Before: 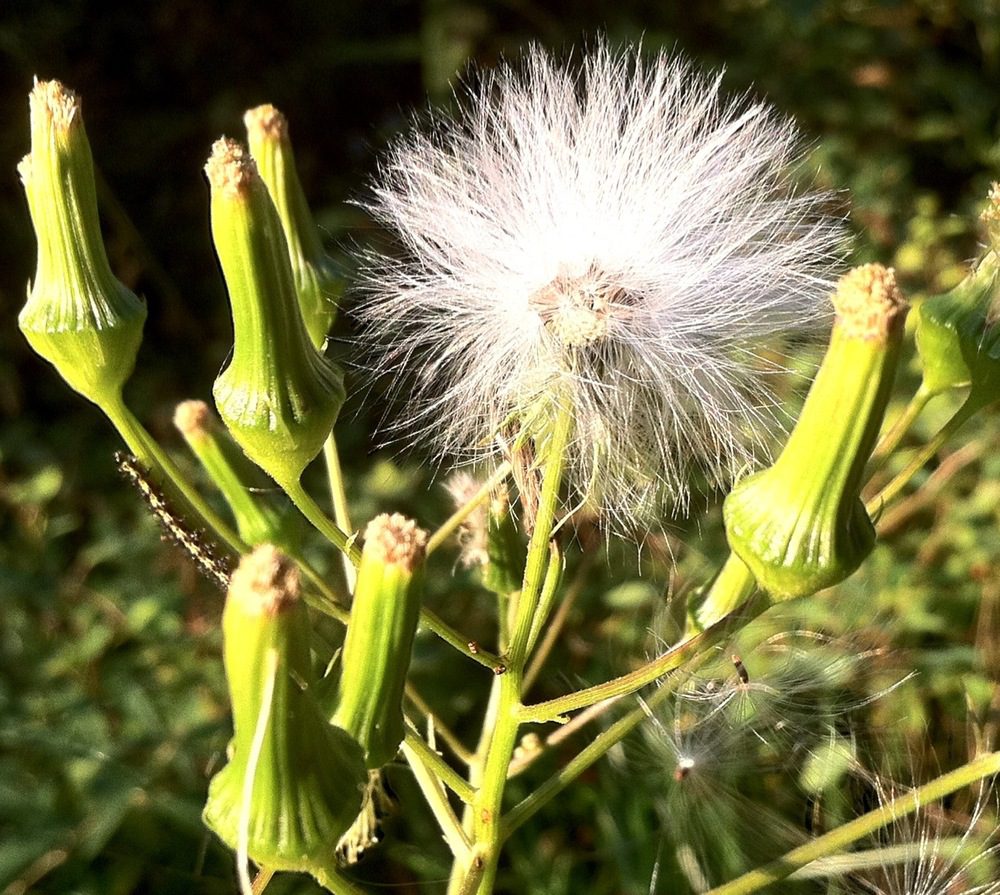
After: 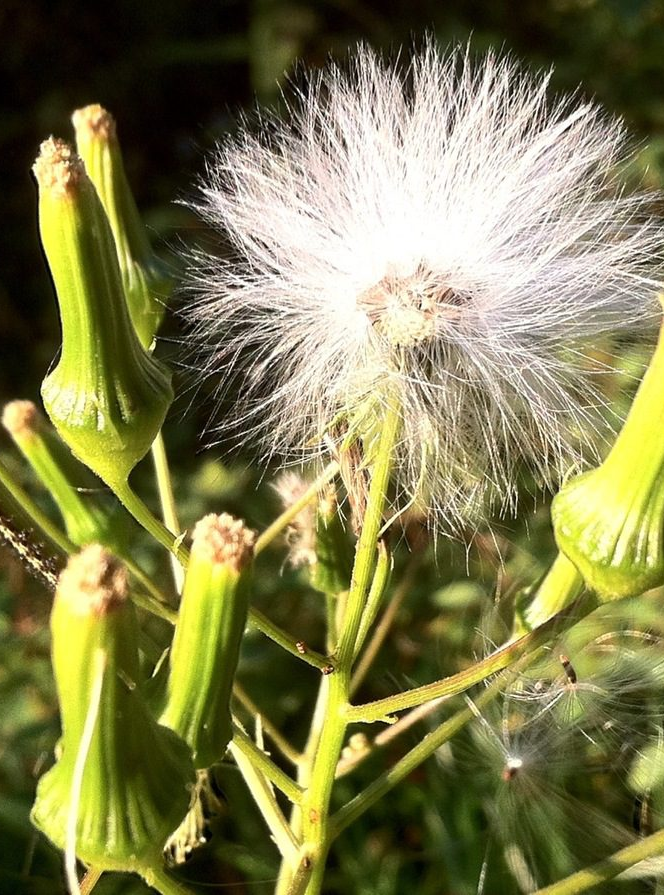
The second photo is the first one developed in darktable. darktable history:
crop: left 17.206%, right 16.377%
